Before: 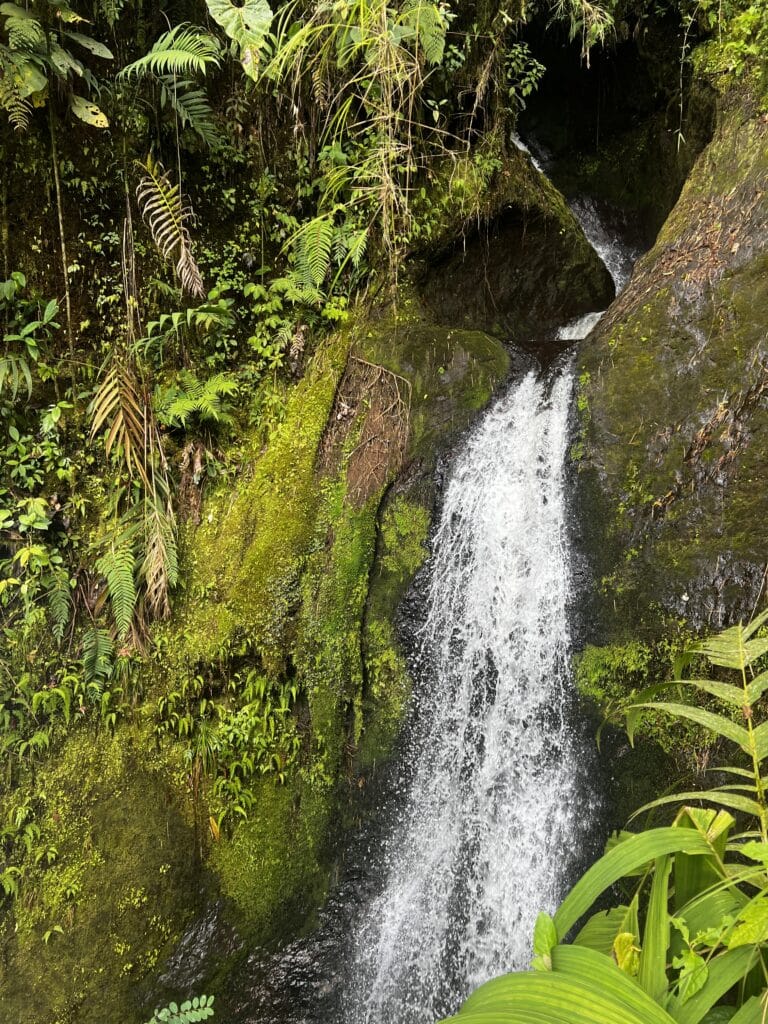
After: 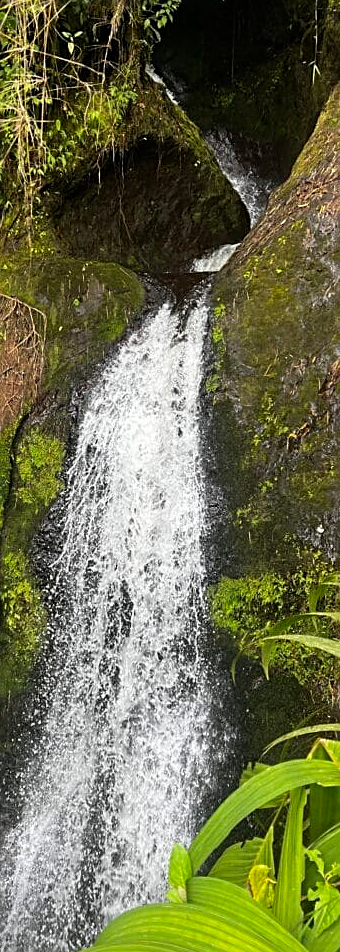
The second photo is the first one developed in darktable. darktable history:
crop: left 47.628%, top 6.643%, right 7.874%
sharpen: on, module defaults
